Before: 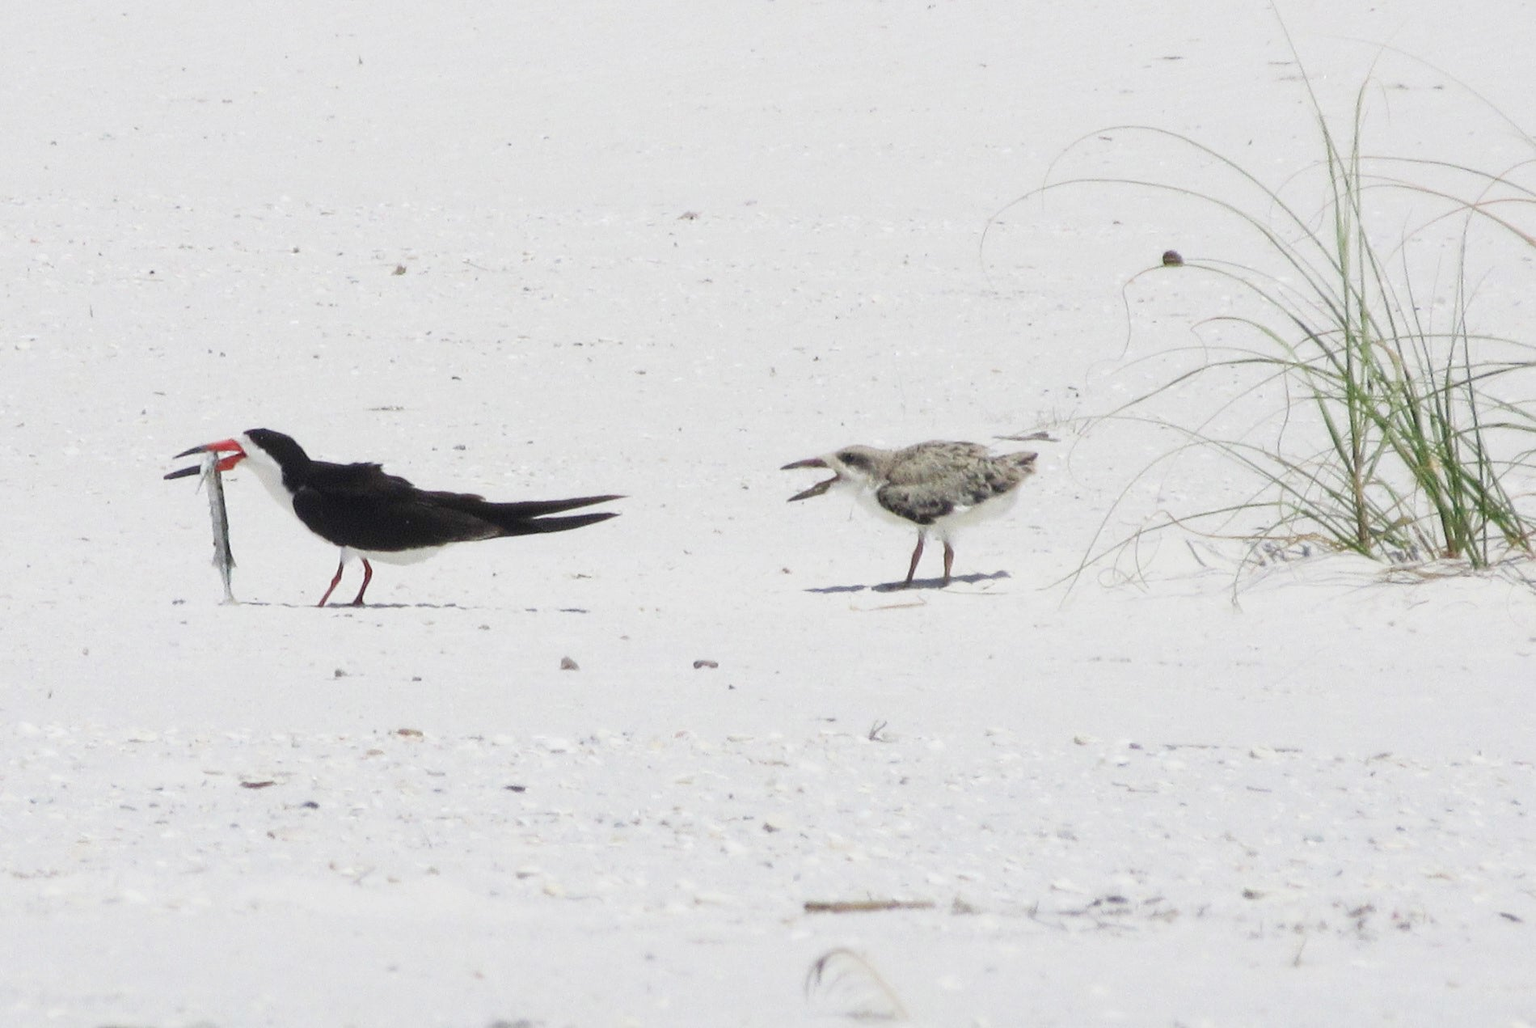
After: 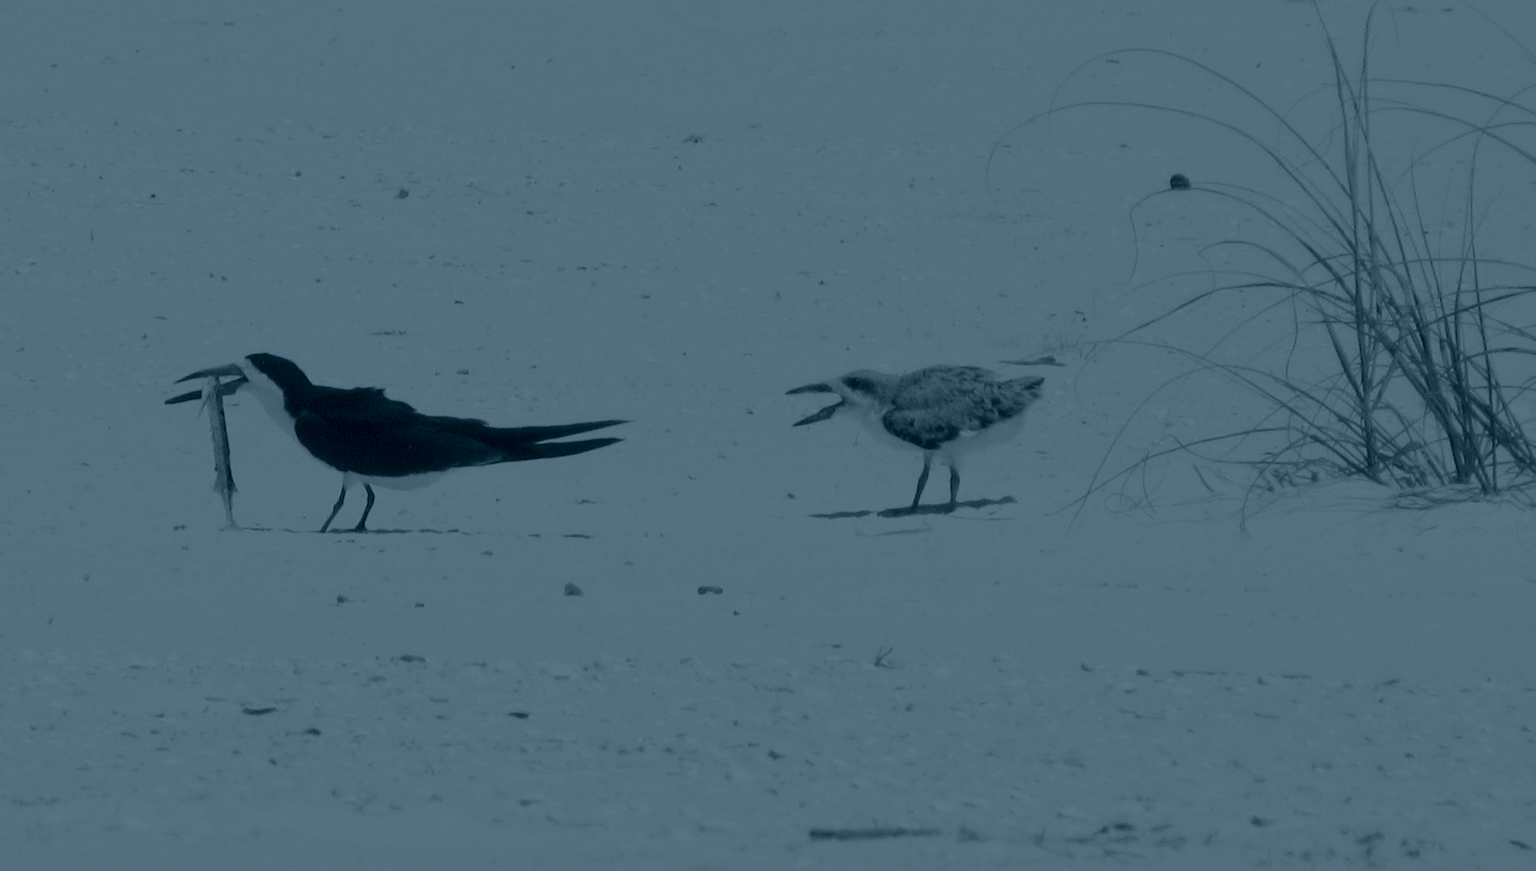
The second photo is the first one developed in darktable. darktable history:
crop: top 7.625%, bottom 8.027%
white balance: red 0.983, blue 1.036
color balance rgb: contrast -10%
colorize: hue 194.4°, saturation 29%, source mix 61.75%, lightness 3.98%, version 1
